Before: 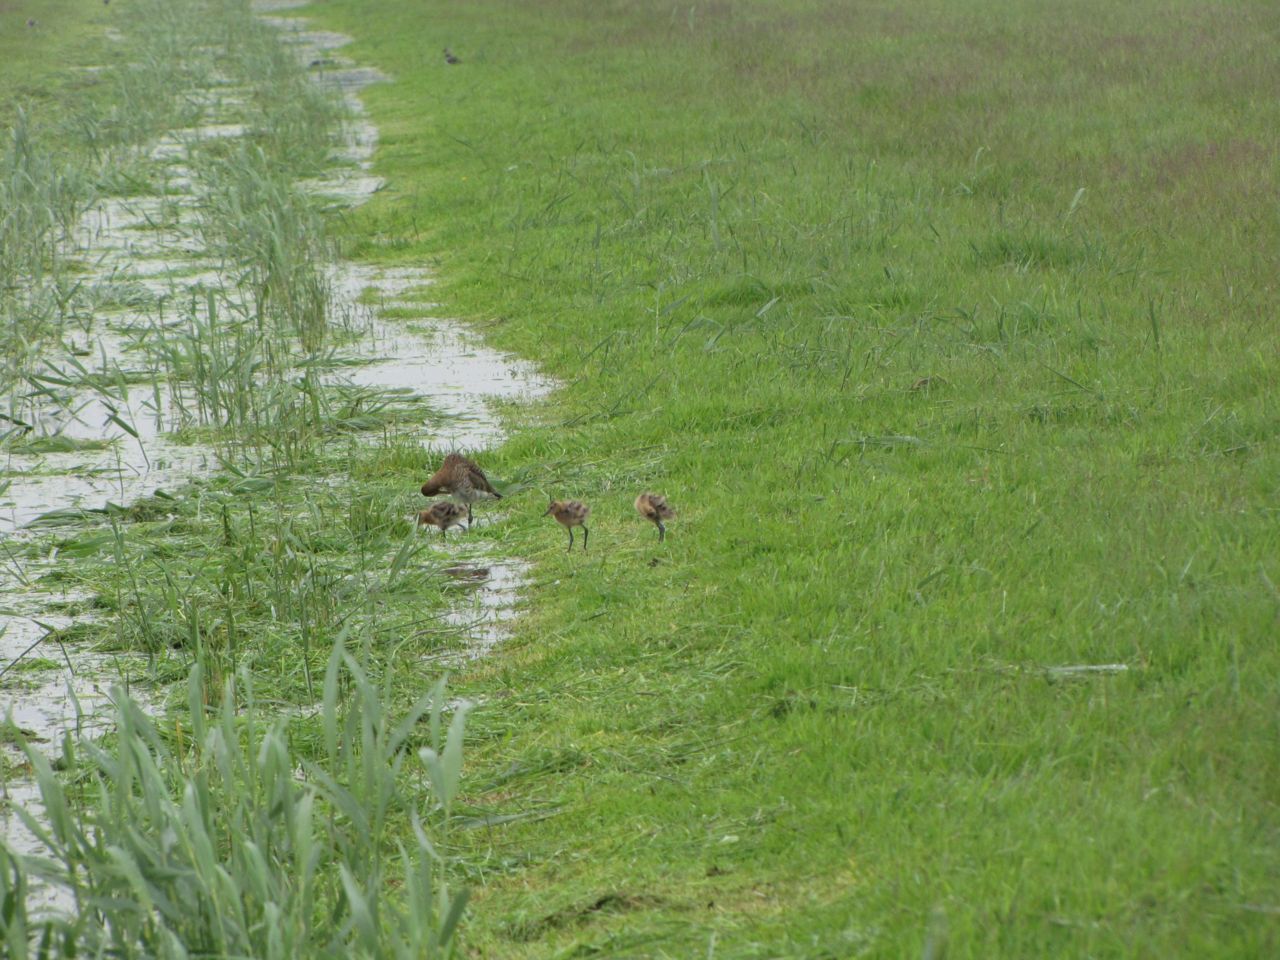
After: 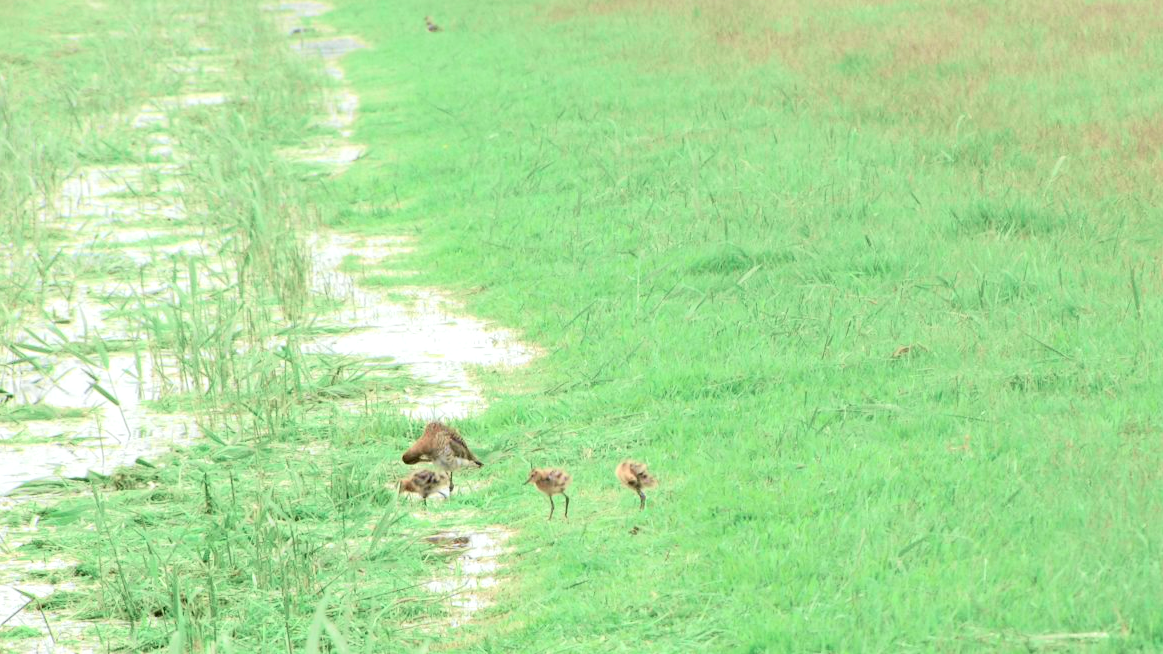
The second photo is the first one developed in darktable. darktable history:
exposure: black level correction 0.001, exposure 1 EV, compensate highlight preservation false
tone curve: curves: ch0 [(0, 0.023) (0.113, 0.081) (0.204, 0.197) (0.498, 0.608) (0.709, 0.819) (0.984, 0.961)]; ch1 [(0, 0) (0.172, 0.123) (0.317, 0.272) (0.414, 0.382) (0.476, 0.479) (0.505, 0.501) (0.528, 0.54) (0.618, 0.647) (0.709, 0.764) (1, 1)]; ch2 [(0, 0) (0.411, 0.424) (0.492, 0.502) (0.521, 0.521) (0.55, 0.576) (0.686, 0.638) (1, 1)], color space Lab, independent channels, preserve colors none
tone equalizer: luminance estimator HSV value / RGB max
crop: left 1.56%, top 3.356%, right 7.58%, bottom 28.495%
